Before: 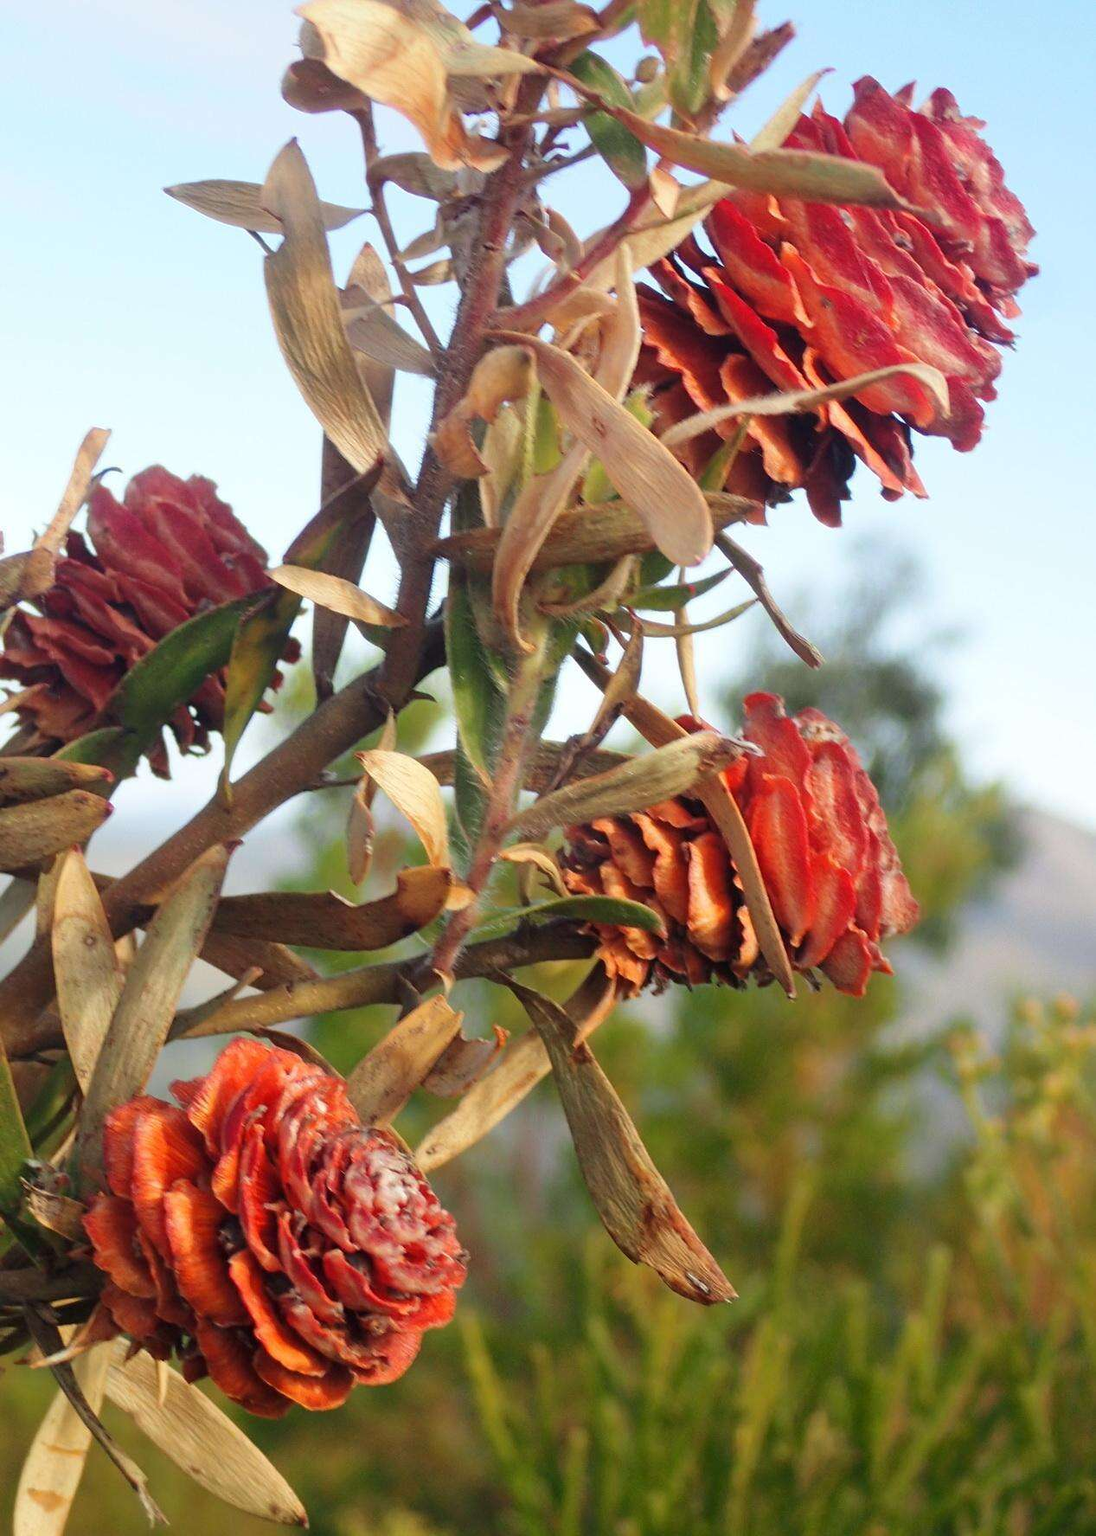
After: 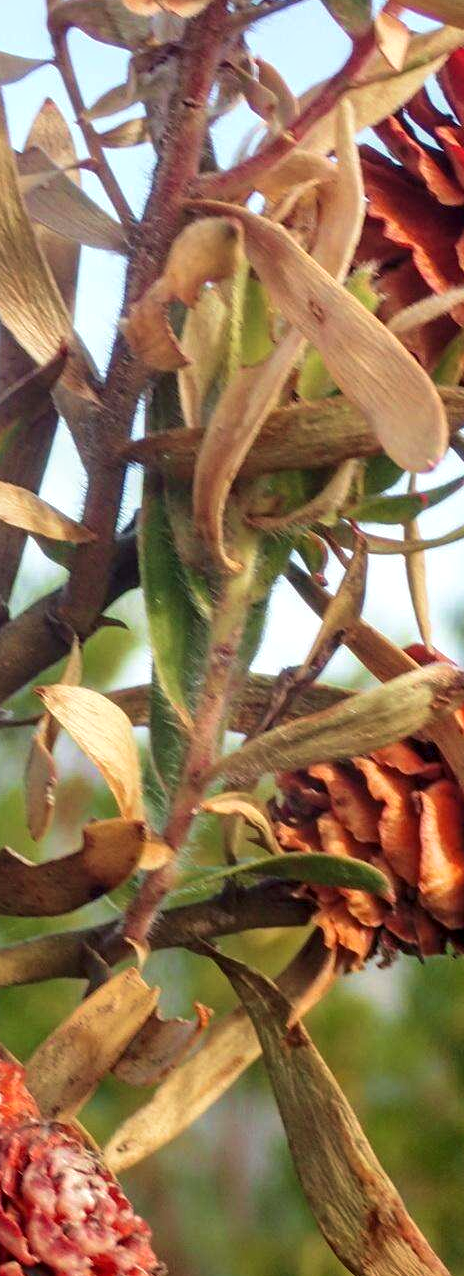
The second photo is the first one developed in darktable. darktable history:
crop and rotate: left 29.733%, top 10.274%, right 33.643%, bottom 17.816%
local contrast: detail 130%
velvia: on, module defaults
